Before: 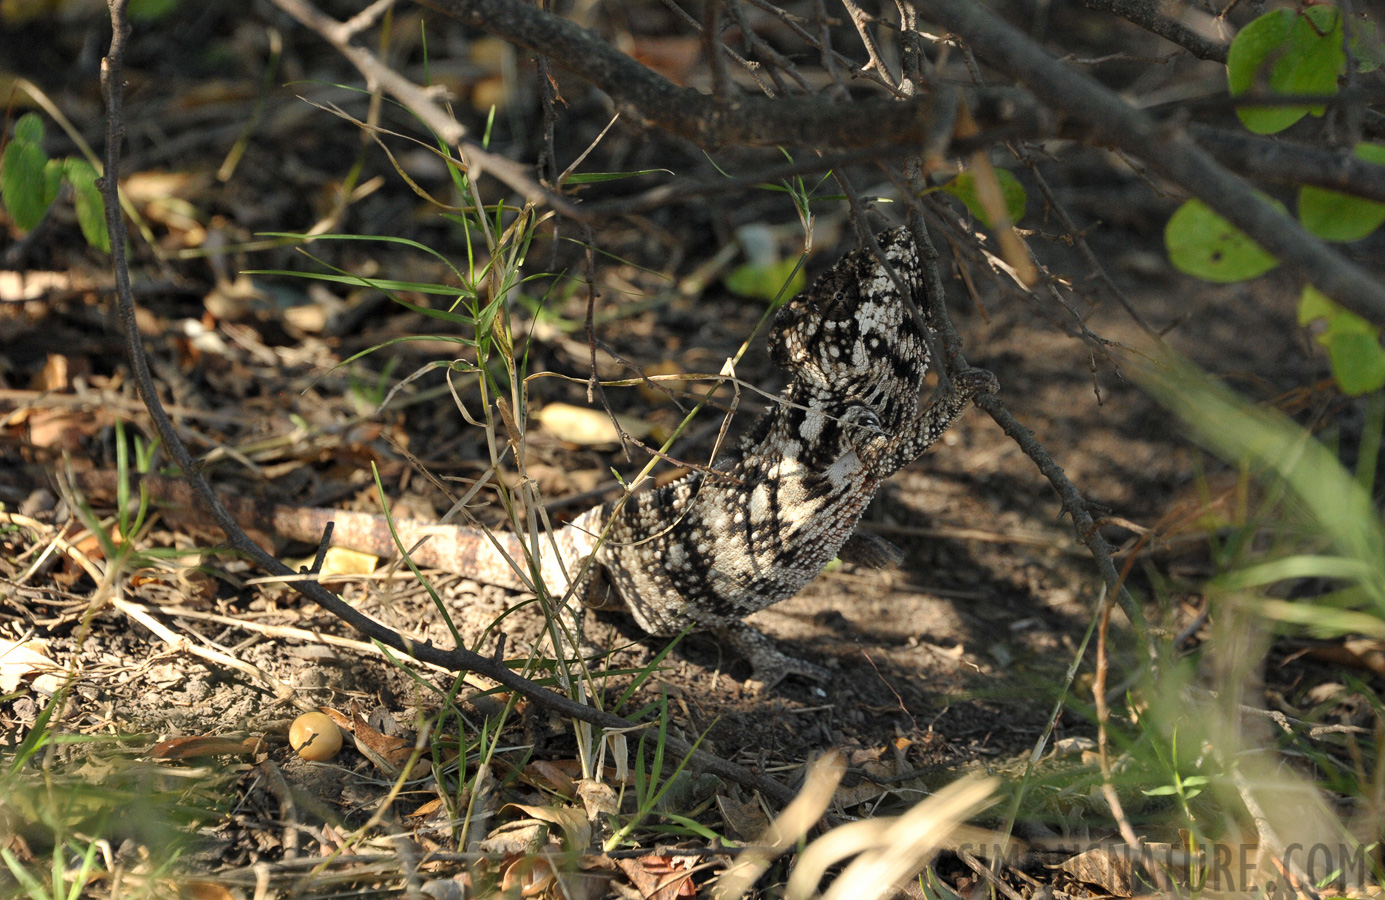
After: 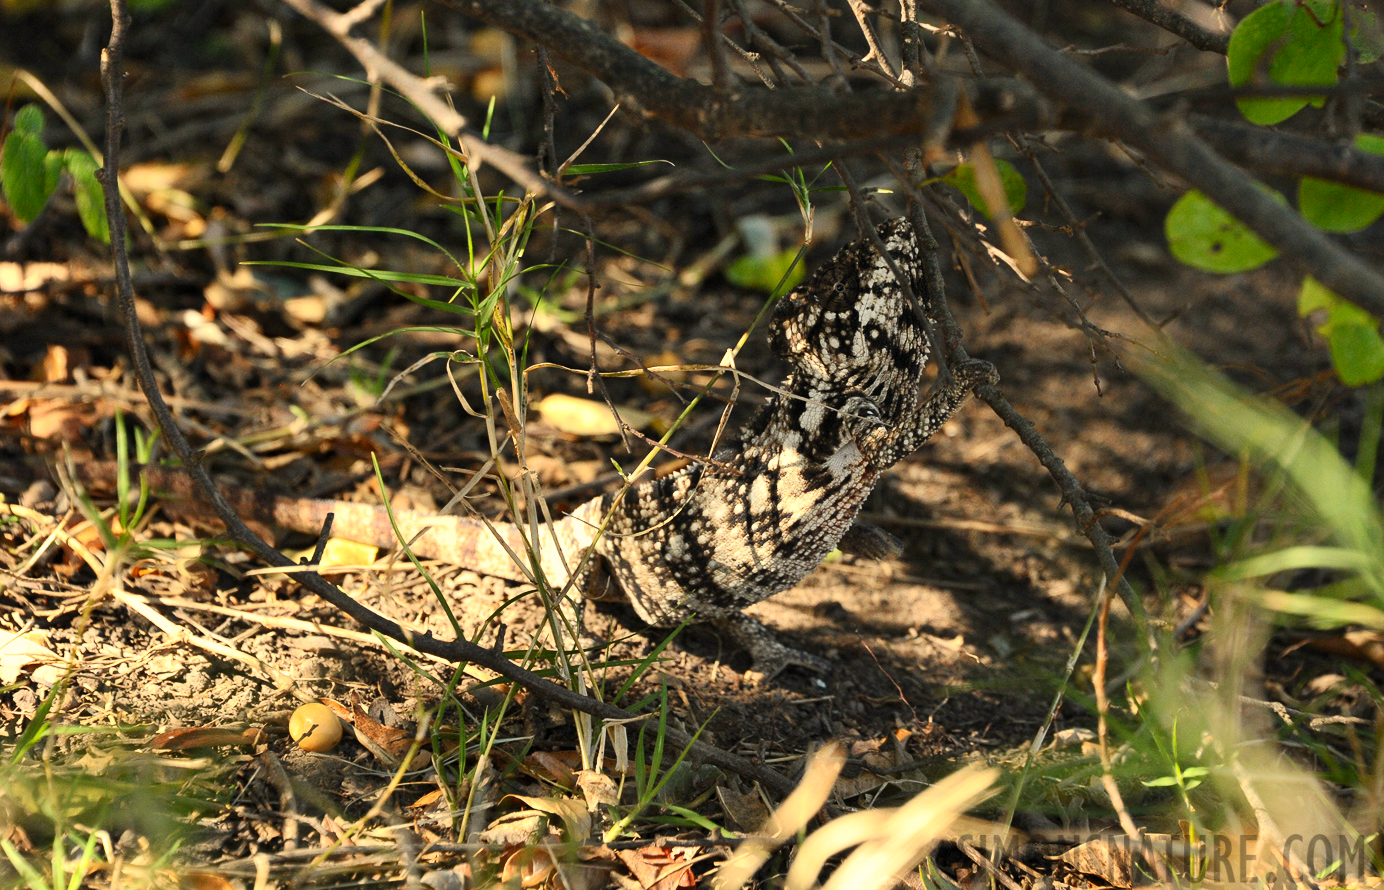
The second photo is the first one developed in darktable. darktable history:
white balance: red 1.045, blue 0.932
contrast brightness saturation: contrast 0.23, brightness 0.1, saturation 0.29
crop: top 1.049%, right 0.001%
